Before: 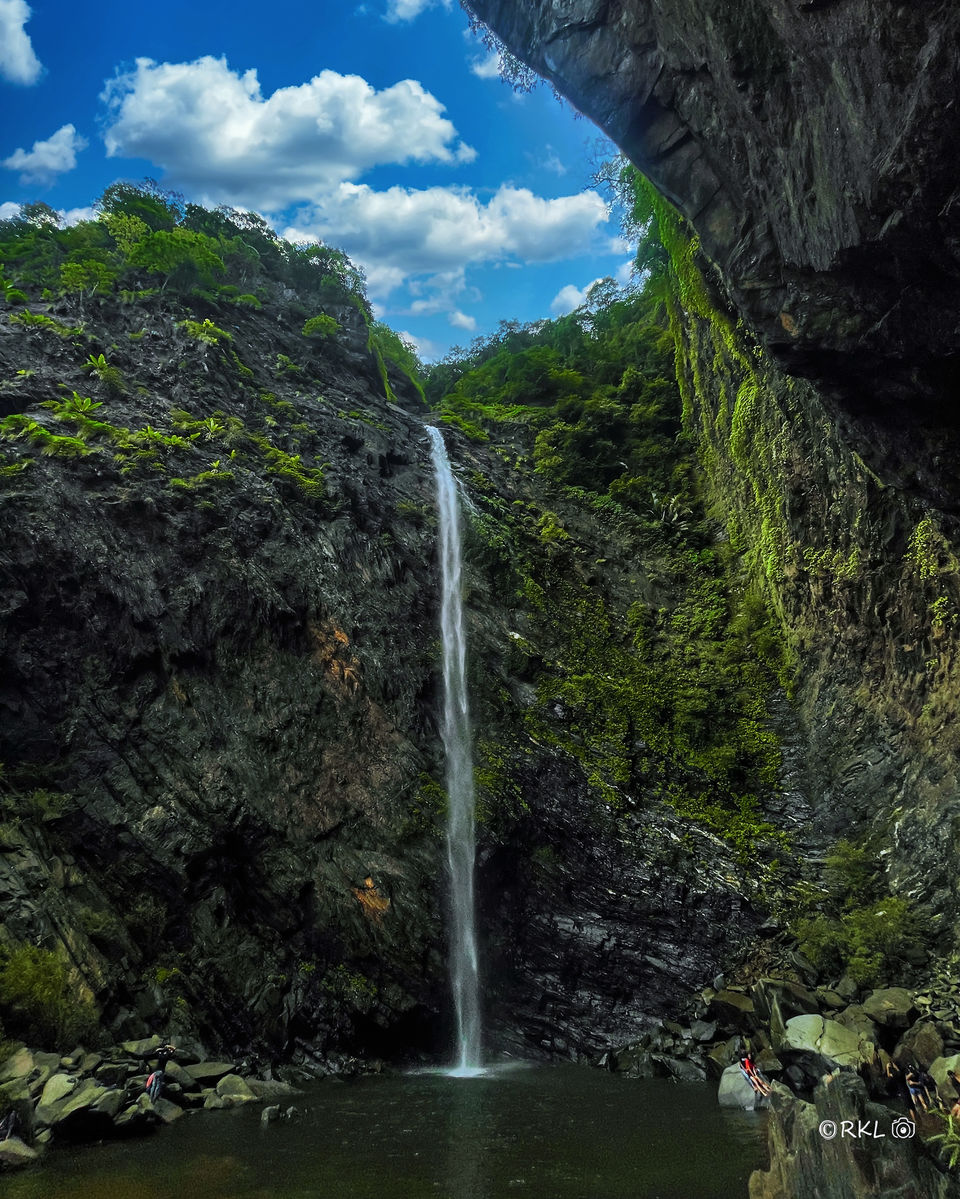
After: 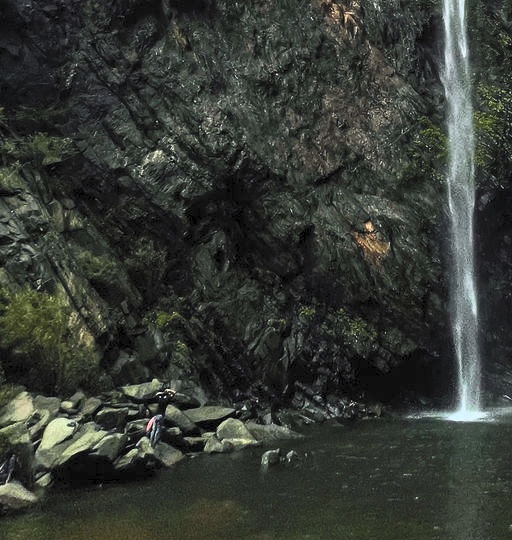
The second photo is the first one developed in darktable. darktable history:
white balance: red 1, blue 1
crop and rotate: top 54.778%, right 46.61%, bottom 0.159%
contrast brightness saturation: contrast 0.43, brightness 0.56, saturation -0.19
